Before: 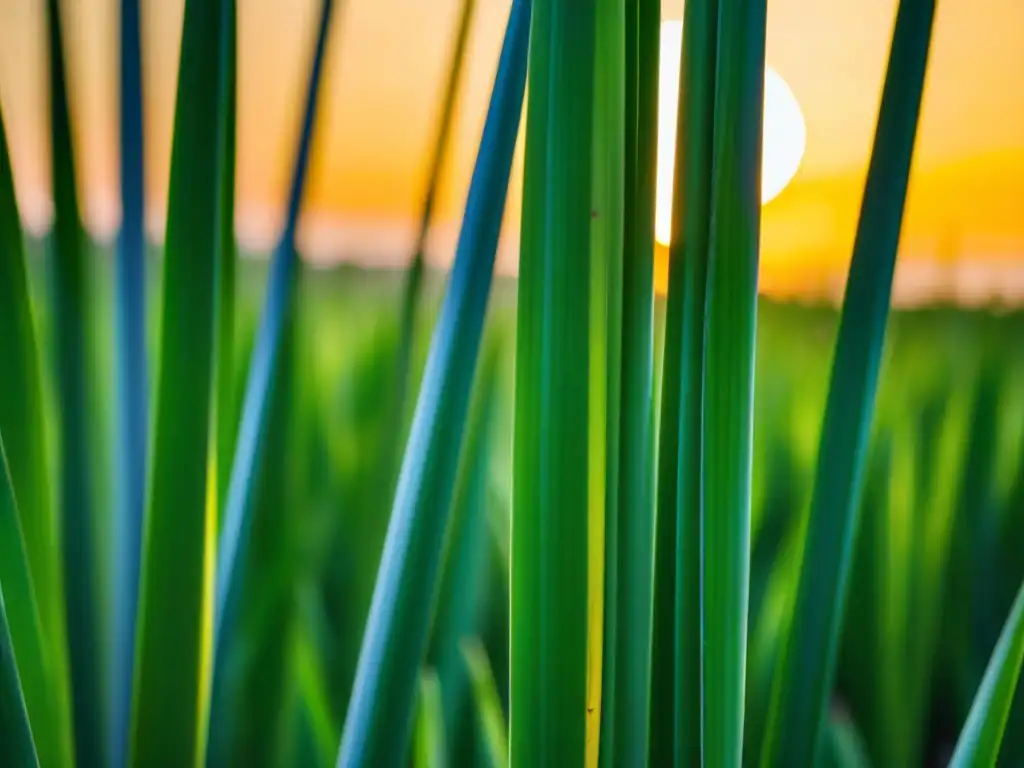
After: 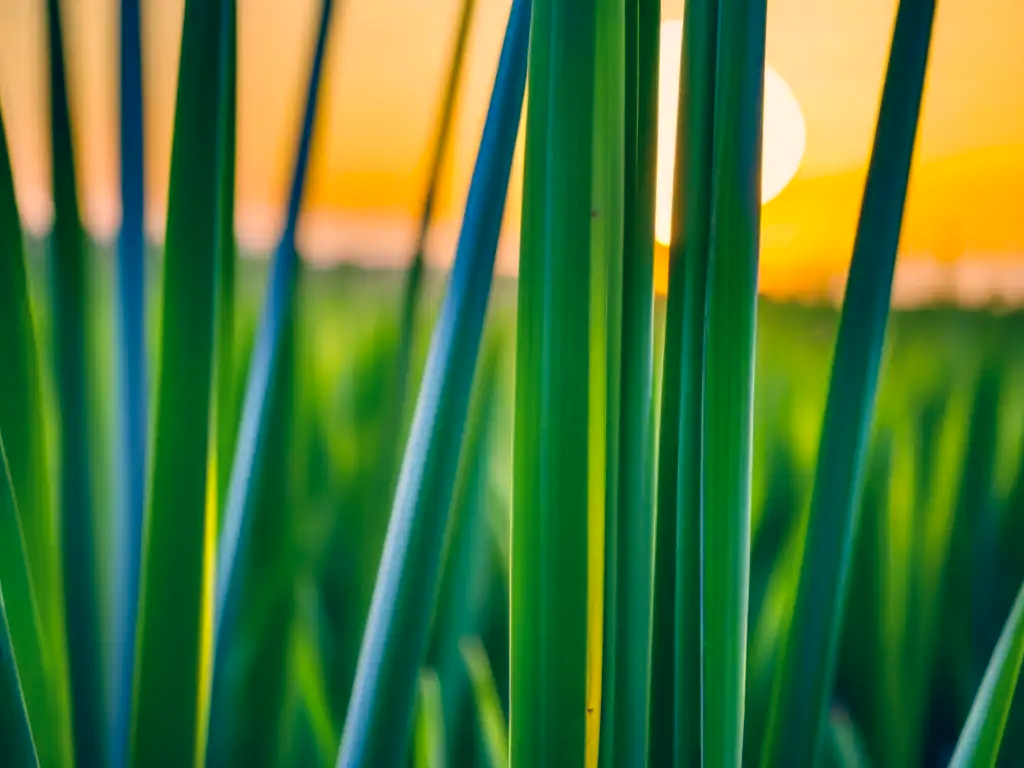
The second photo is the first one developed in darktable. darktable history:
color correction: highlights a* 10.27, highlights b* 14.7, shadows a* -9.66, shadows b* -15.11
